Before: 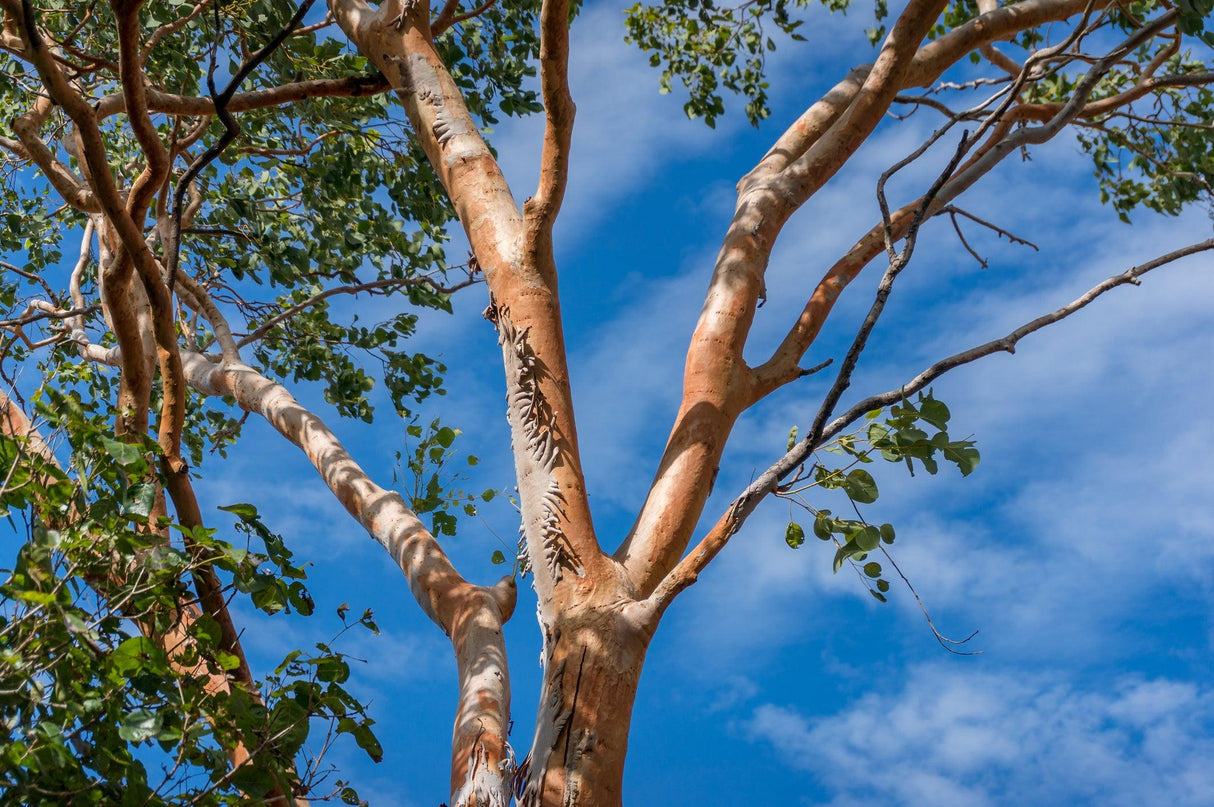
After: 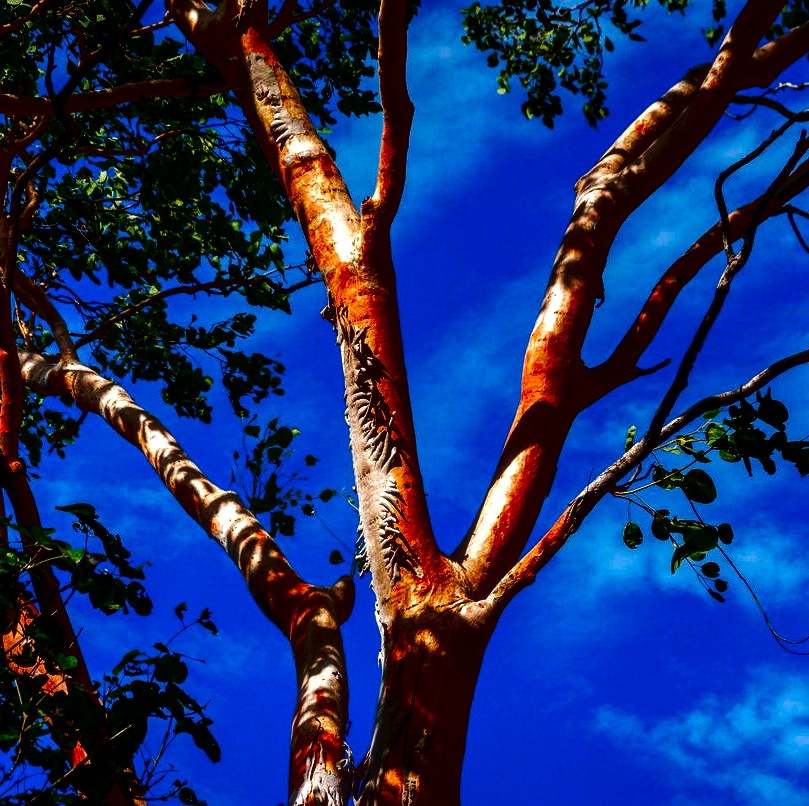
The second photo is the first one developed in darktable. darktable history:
tone equalizer: -8 EV -0.75 EV, -7 EV -0.7 EV, -6 EV -0.6 EV, -5 EV -0.4 EV, -3 EV 0.4 EV, -2 EV 0.6 EV, -1 EV 0.7 EV, +0 EV 0.75 EV, edges refinement/feathering 500, mask exposure compensation -1.57 EV, preserve details no
local contrast: on, module defaults
tone curve: curves: ch0 [(0, 0) (0.003, 0.002) (0.011, 0.009) (0.025, 0.02) (0.044, 0.034) (0.069, 0.046) (0.1, 0.062) (0.136, 0.083) (0.177, 0.119) (0.224, 0.162) (0.277, 0.216) (0.335, 0.282) (0.399, 0.365) (0.468, 0.457) (0.543, 0.541) (0.623, 0.624) (0.709, 0.713) (0.801, 0.797) (0.898, 0.889) (1, 1)], preserve colors none
contrast brightness saturation: brightness -1, saturation 1
crop and rotate: left 13.409%, right 19.924%
